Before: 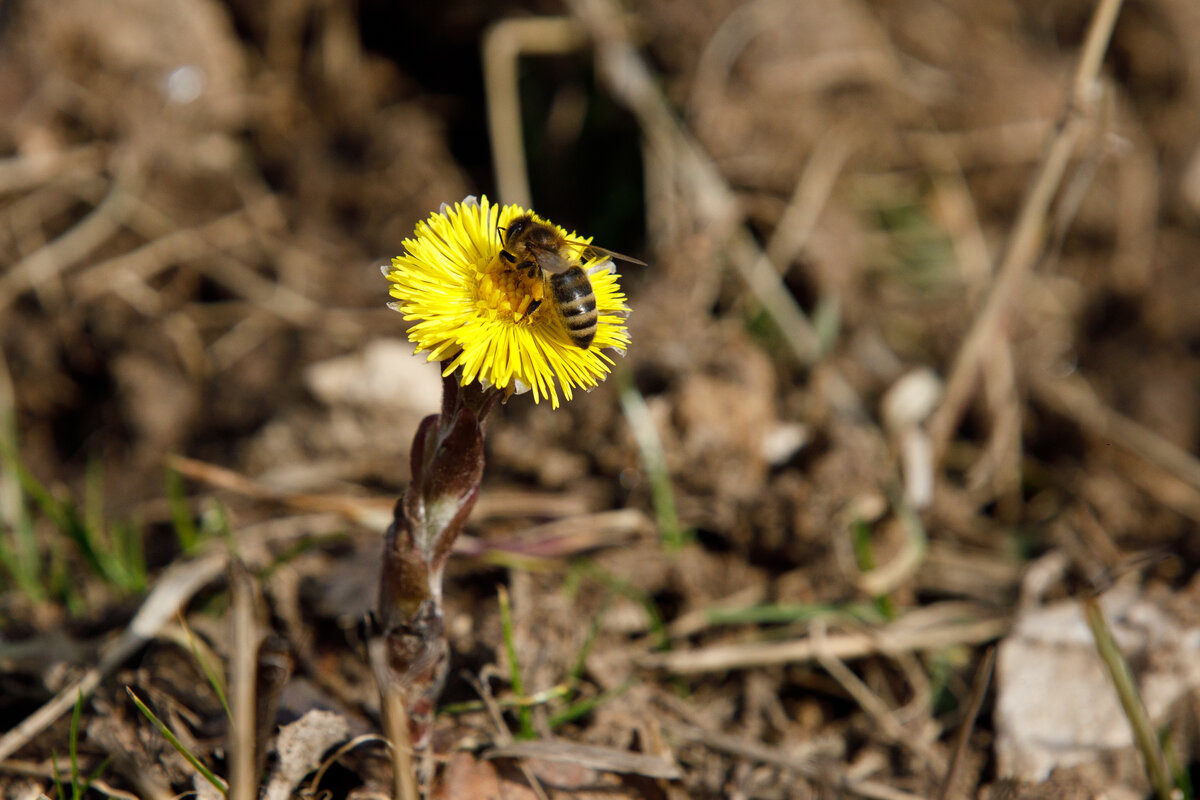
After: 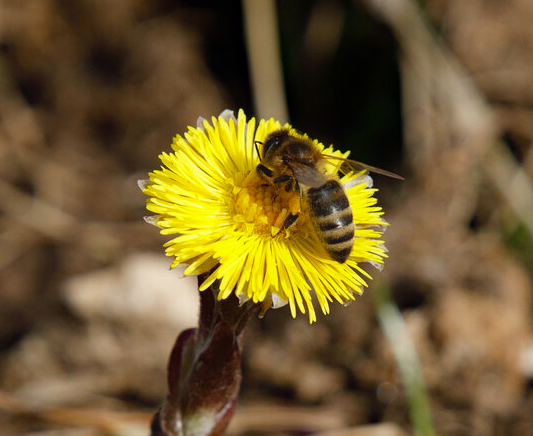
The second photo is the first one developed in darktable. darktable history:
crop: left 20.283%, top 10.765%, right 35.226%, bottom 34.63%
contrast equalizer: octaves 7, y [[0.5, 0.486, 0.447, 0.446, 0.489, 0.5], [0.5 ×6], [0.5 ×6], [0 ×6], [0 ×6]]
haze removal: compatibility mode true, adaptive false
